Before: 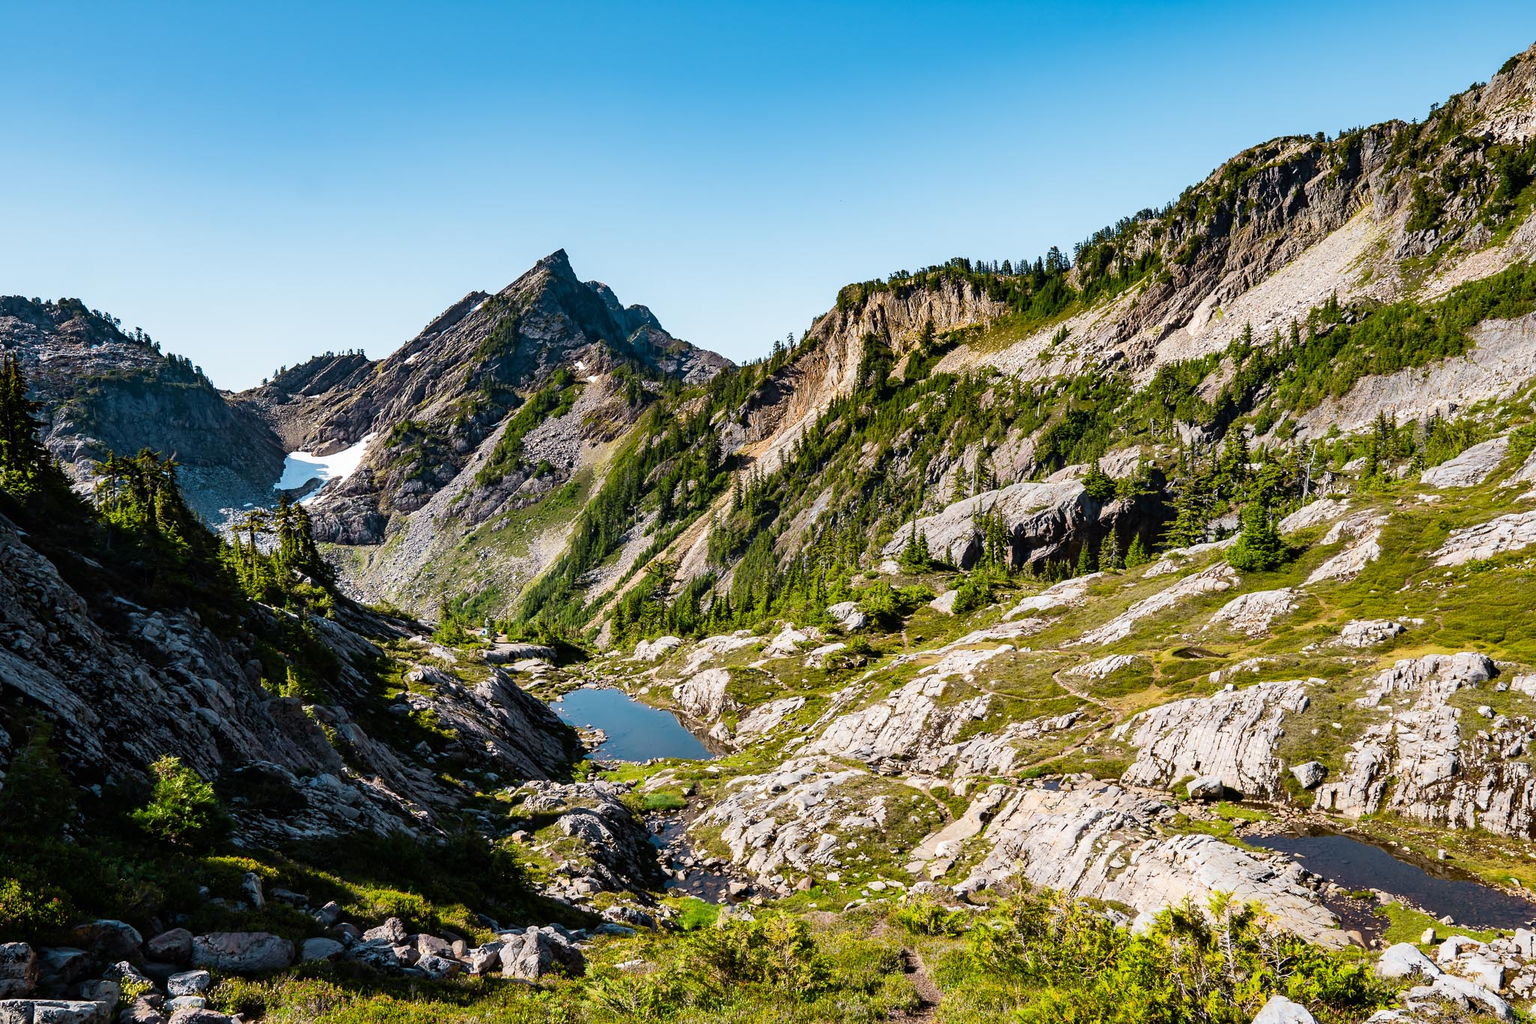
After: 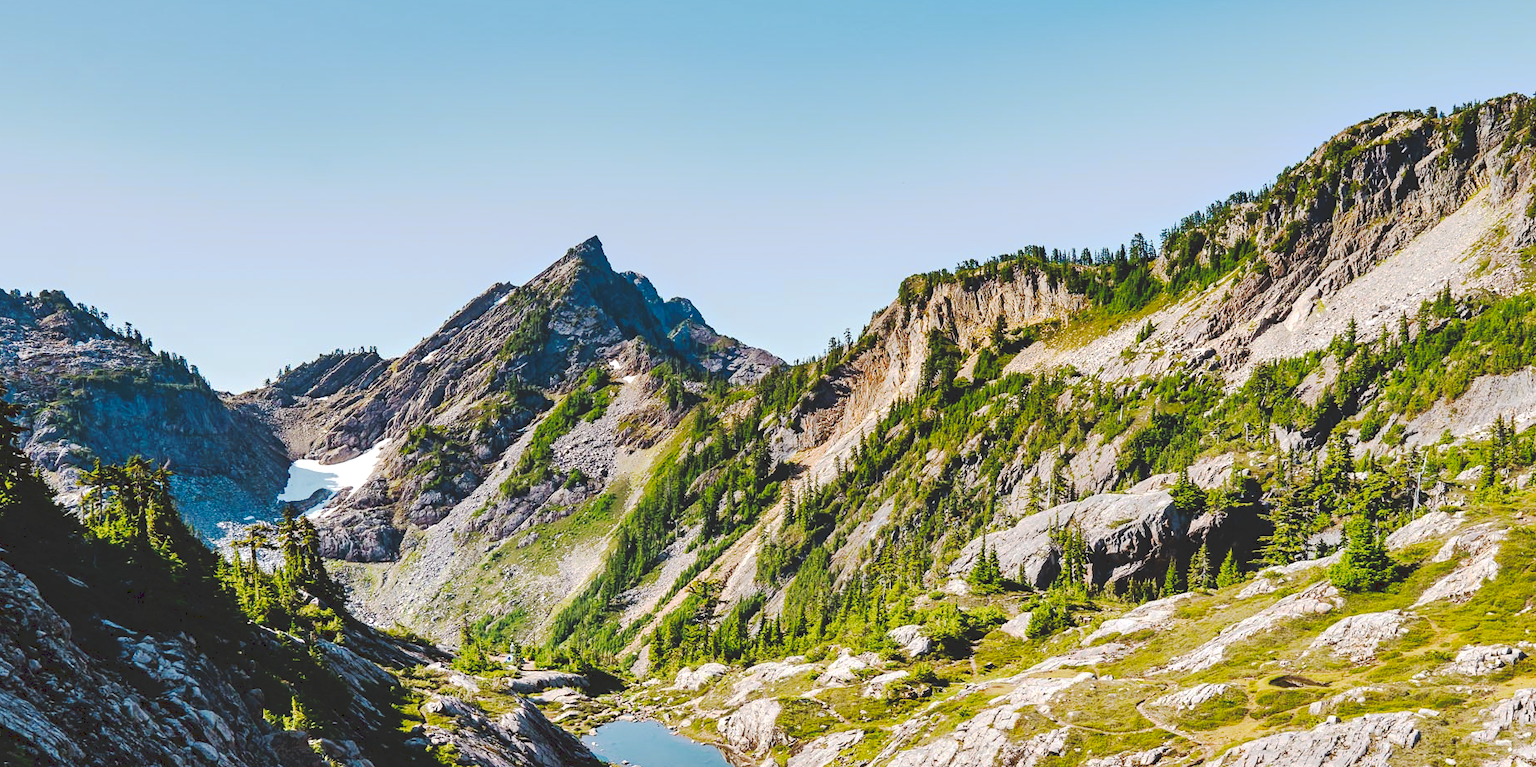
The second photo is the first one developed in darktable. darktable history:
crop: left 1.509%, top 3.452%, right 7.696%, bottom 28.452%
tone equalizer: -8 EV 1 EV, -7 EV 1 EV, -6 EV 1 EV, -5 EV 1 EV, -4 EV 1 EV, -3 EV 0.75 EV, -2 EV 0.5 EV, -1 EV 0.25 EV
tone curve: curves: ch0 [(0, 0) (0.003, 0.145) (0.011, 0.148) (0.025, 0.15) (0.044, 0.159) (0.069, 0.16) (0.1, 0.164) (0.136, 0.182) (0.177, 0.213) (0.224, 0.247) (0.277, 0.298) (0.335, 0.37) (0.399, 0.456) (0.468, 0.552) (0.543, 0.641) (0.623, 0.713) (0.709, 0.768) (0.801, 0.825) (0.898, 0.868) (1, 1)], preserve colors none
